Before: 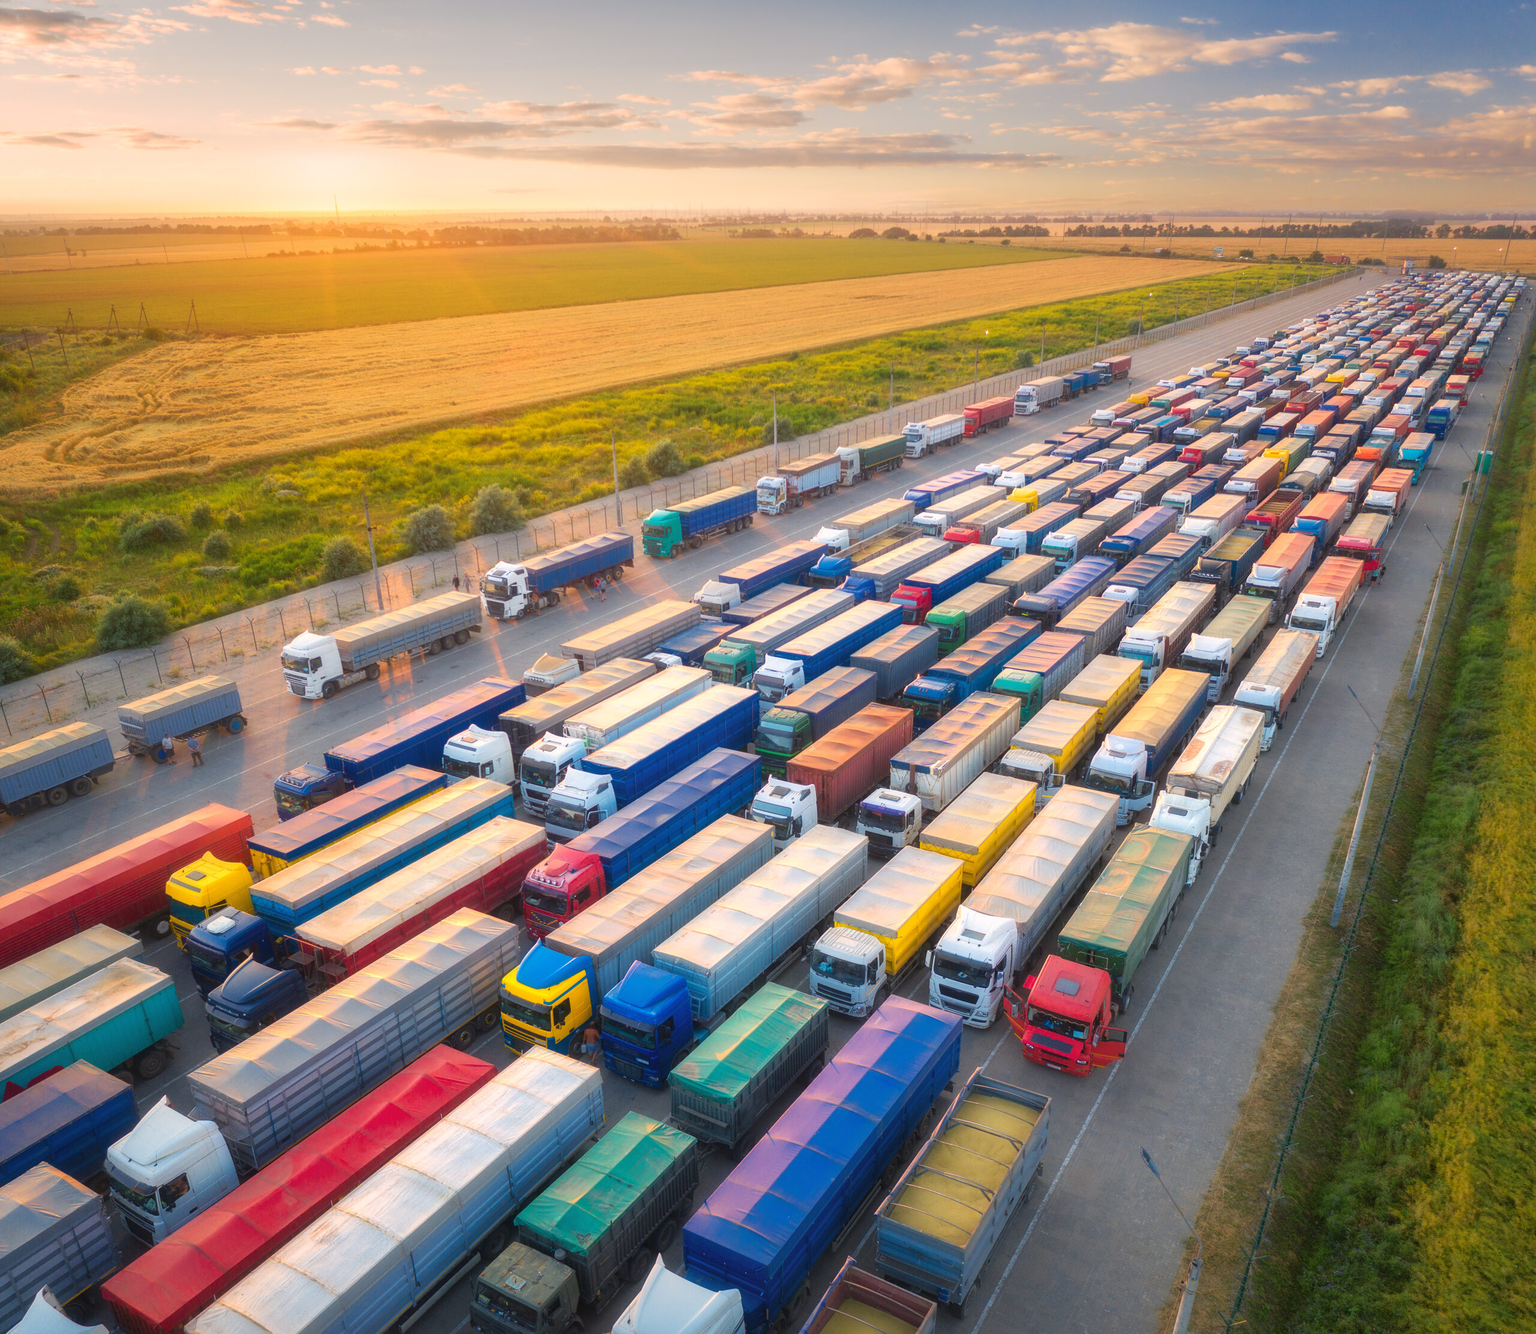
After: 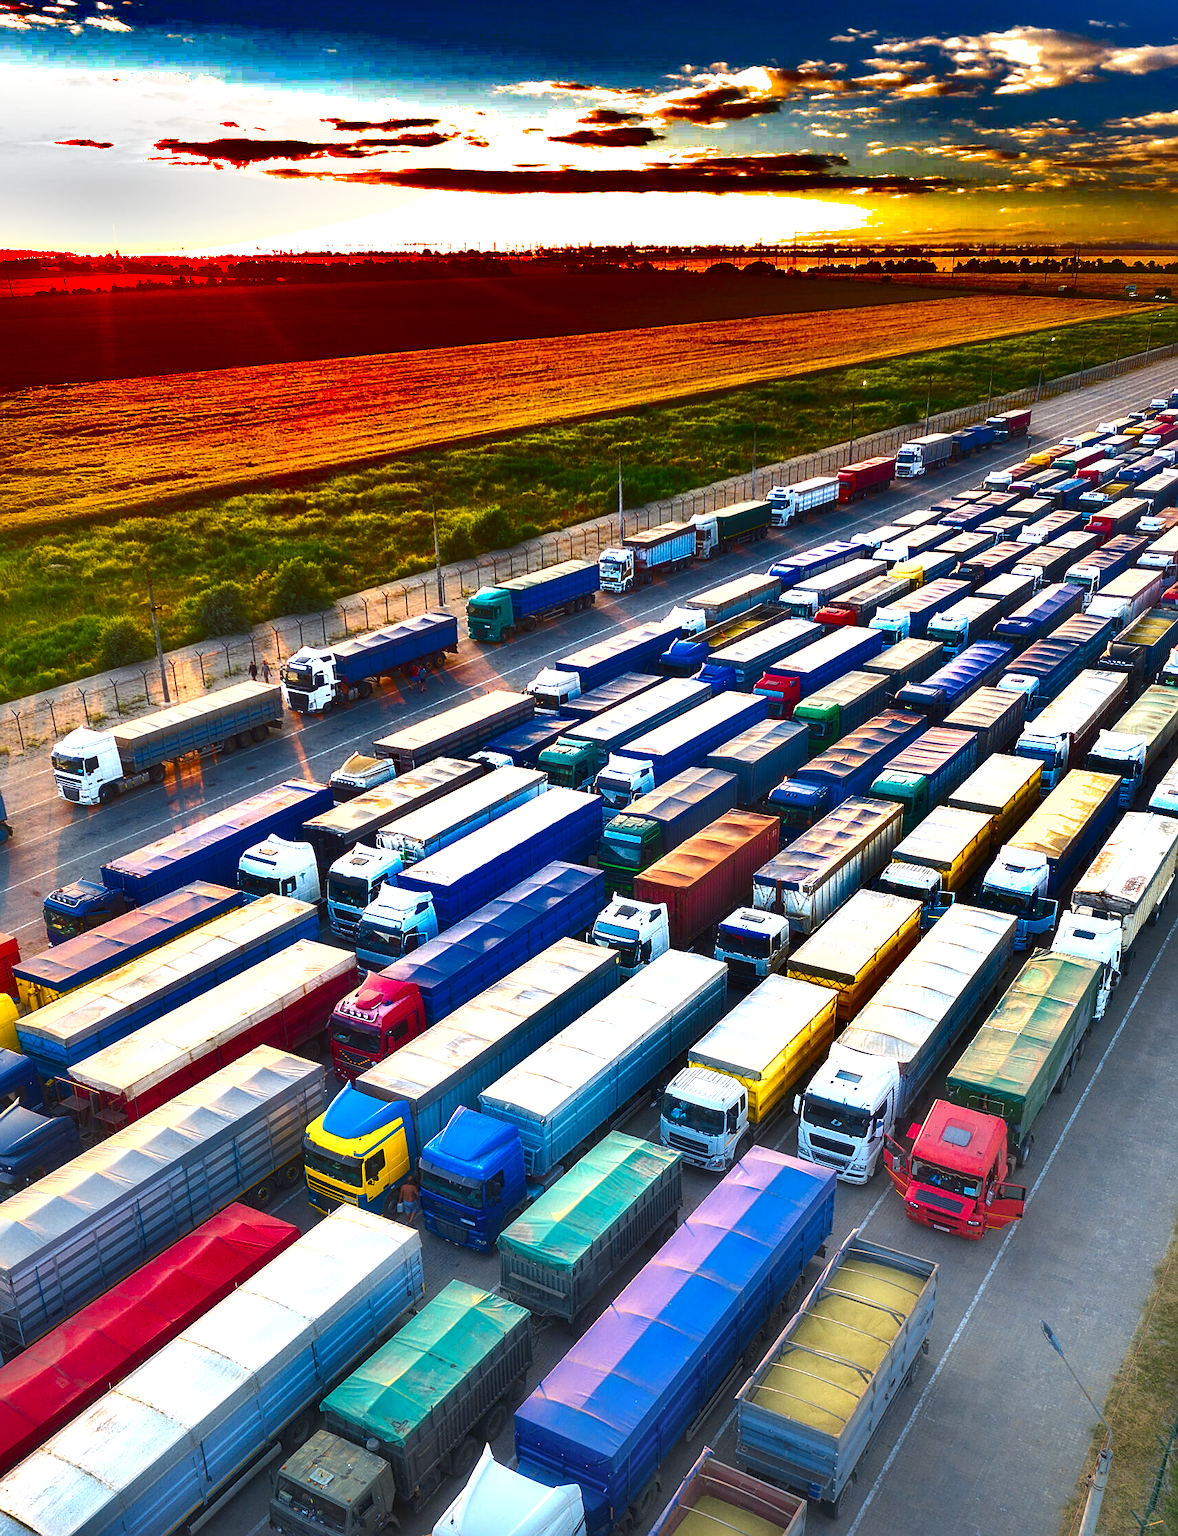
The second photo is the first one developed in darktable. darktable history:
exposure: exposure 0.6 EV, compensate highlight preservation false
white balance: red 0.925, blue 1.046
tone equalizer: -8 EV -0.001 EV, -7 EV 0.001 EV, -6 EV -0.002 EV, -5 EV -0.003 EV, -4 EV -0.062 EV, -3 EV -0.222 EV, -2 EV -0.267 EV, -1 EV 0.105 EV, +0 EV 0.303 EV
crop: left 15.419%, right 17.914%
sharpen: on, module defaults
shadows and highlights: radius 123.98, shadows 100, white point adjustment -3, highlights -100, highlights color adjustment 89.84%, soften with gaussian
local contrast: highlights 100%, shadows 100%, detail 120%, midtone range 0.2
